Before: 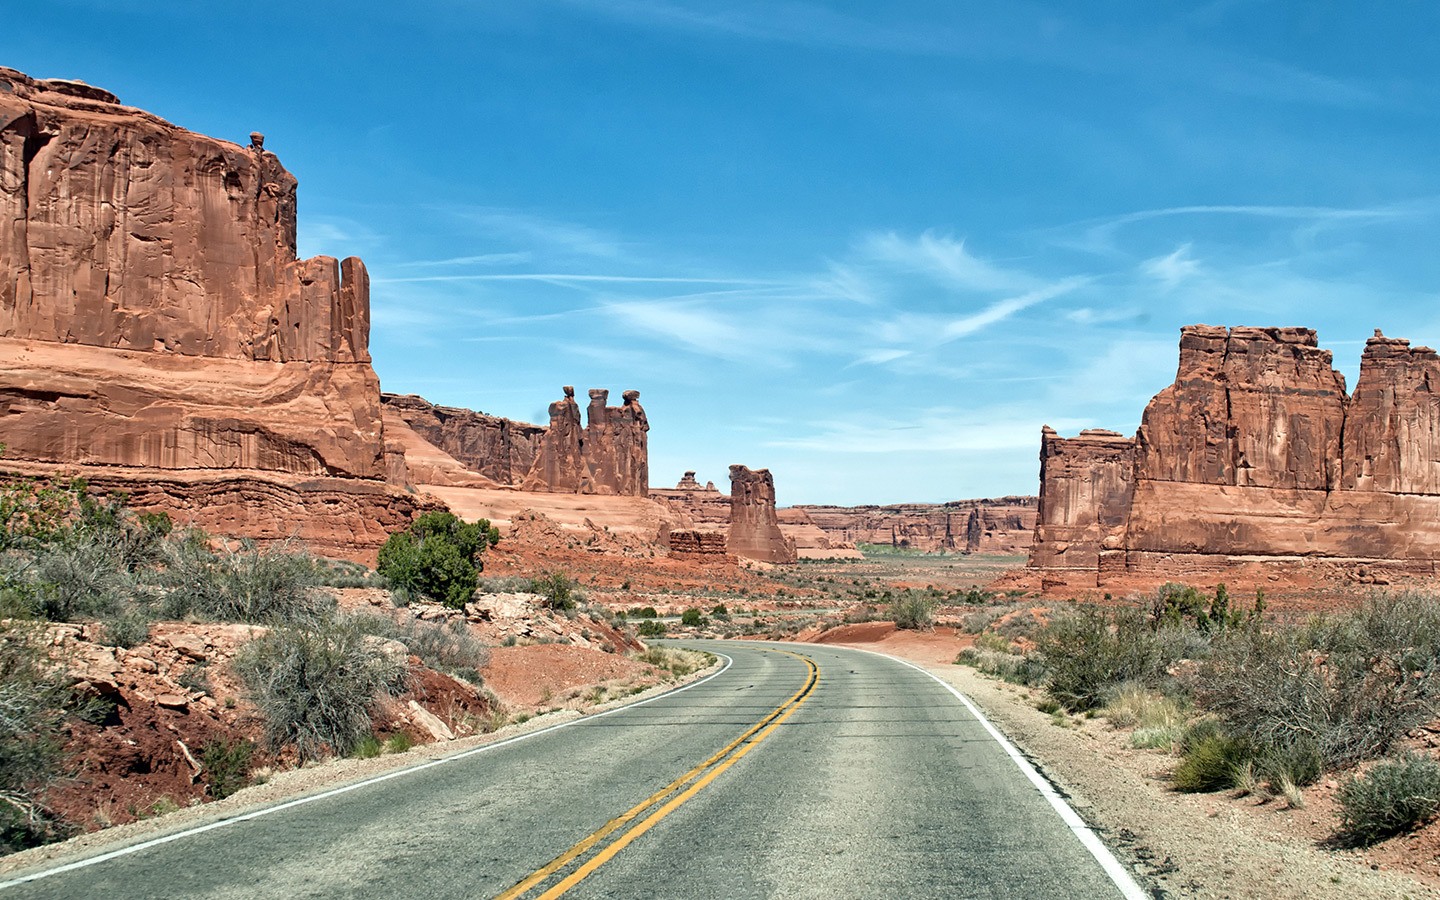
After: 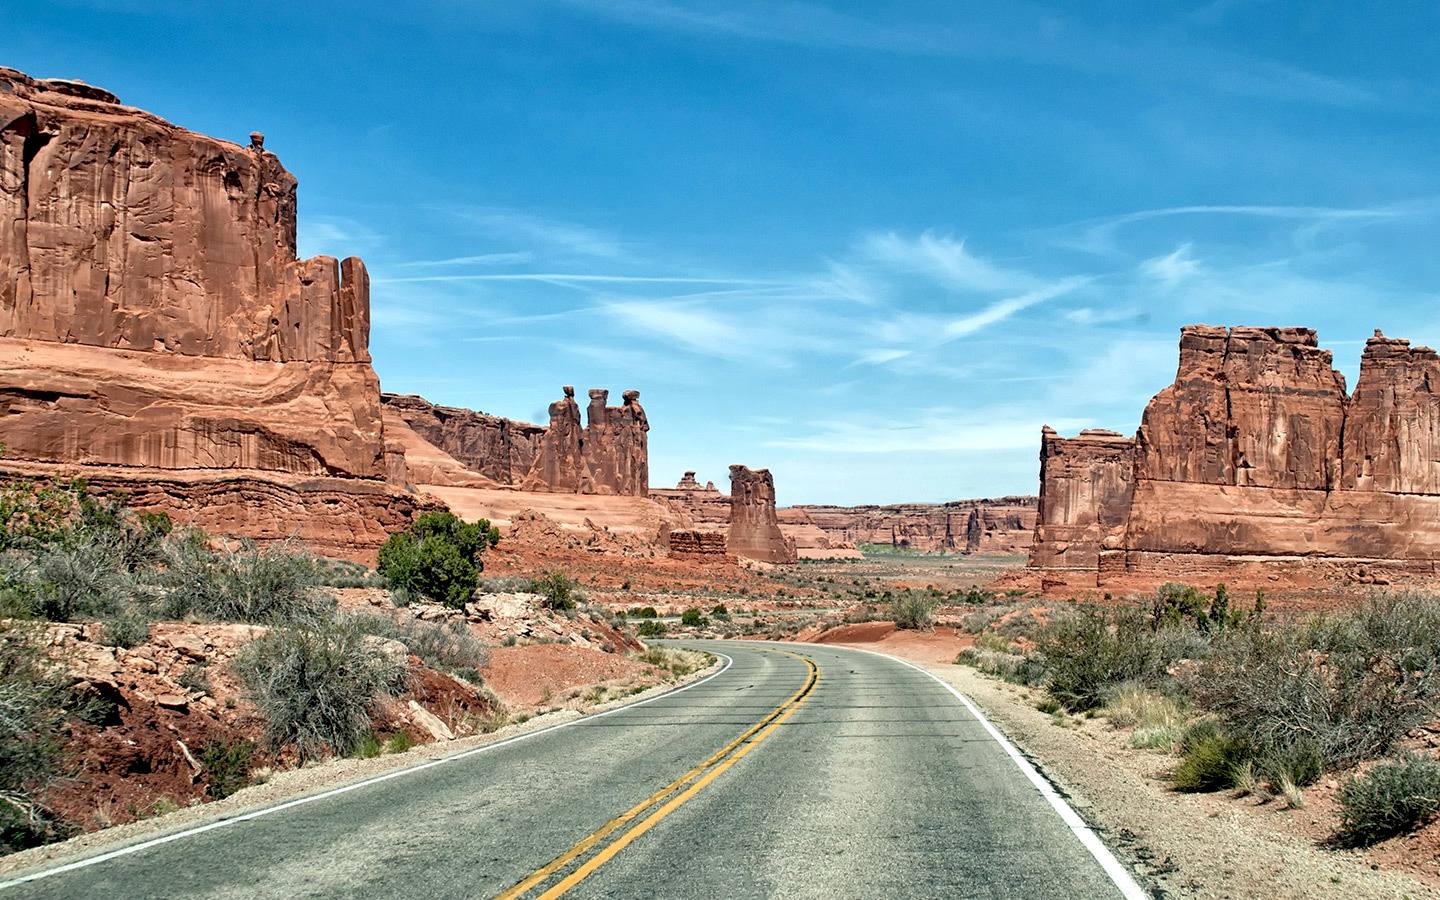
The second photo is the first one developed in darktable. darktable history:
exposure: black level correction 0.01, exposure 0.011 EV, compensate highlight preservation false
local contrast: highlights 100%, shadows 100%, detail 120%, midtone range 0.2
